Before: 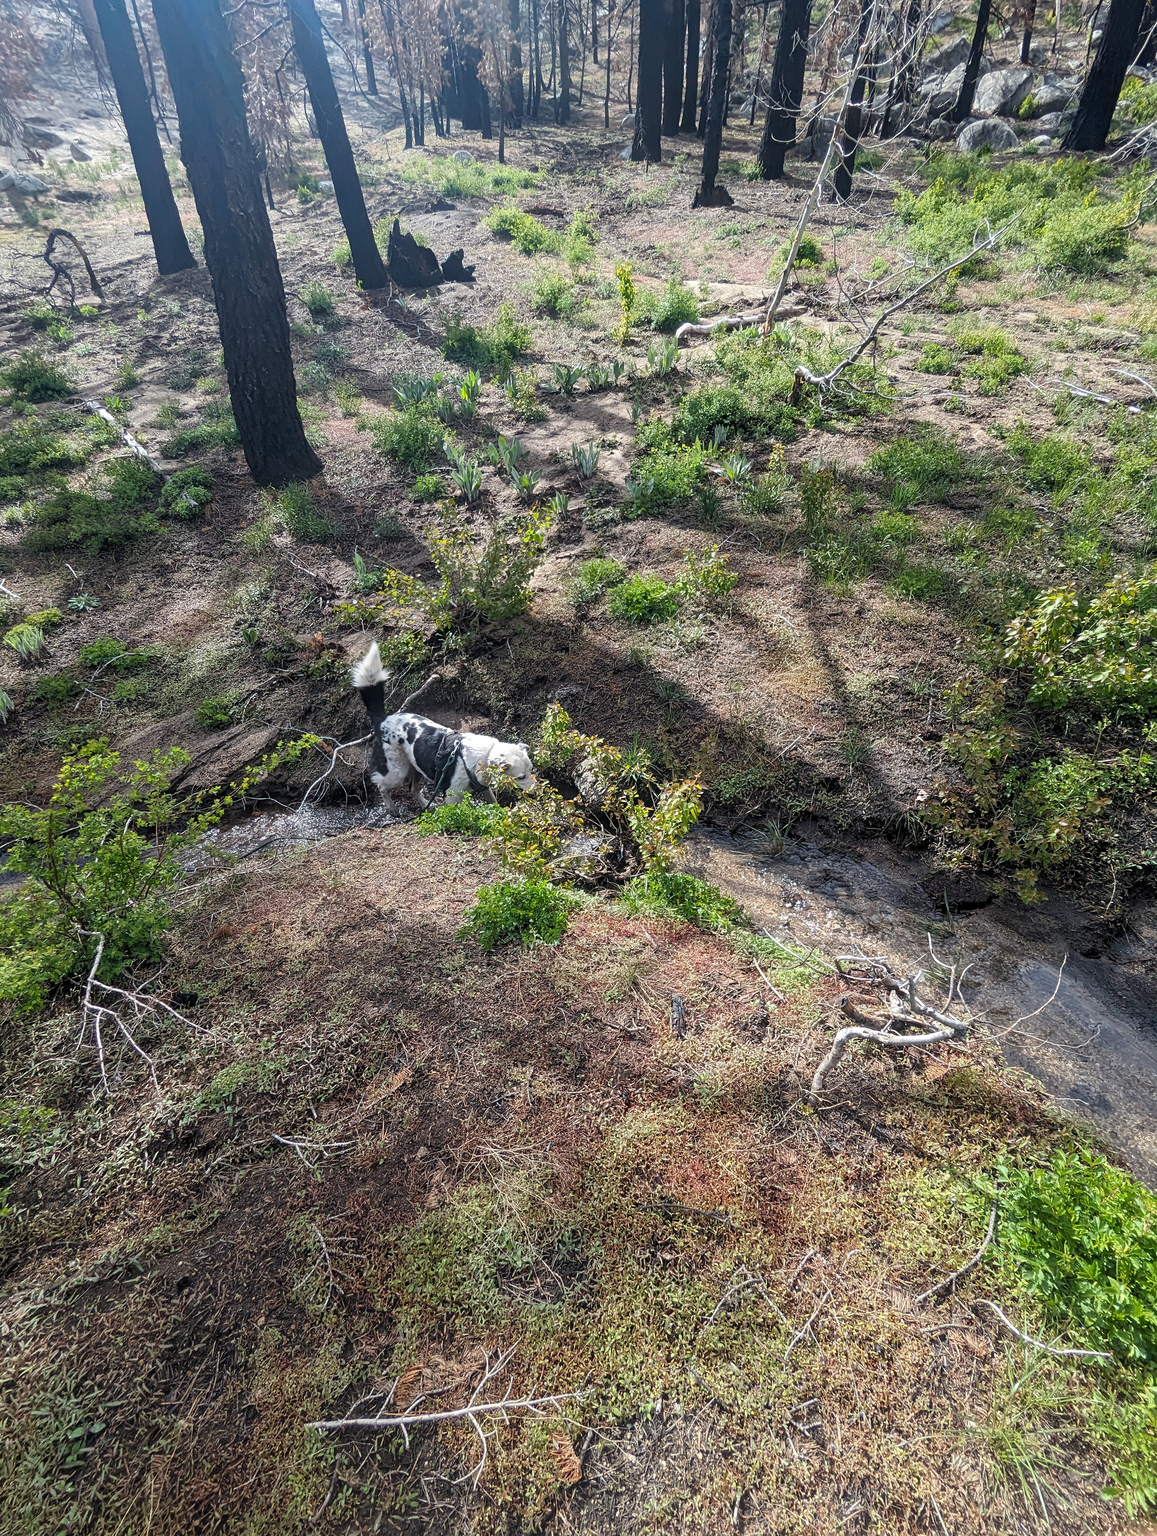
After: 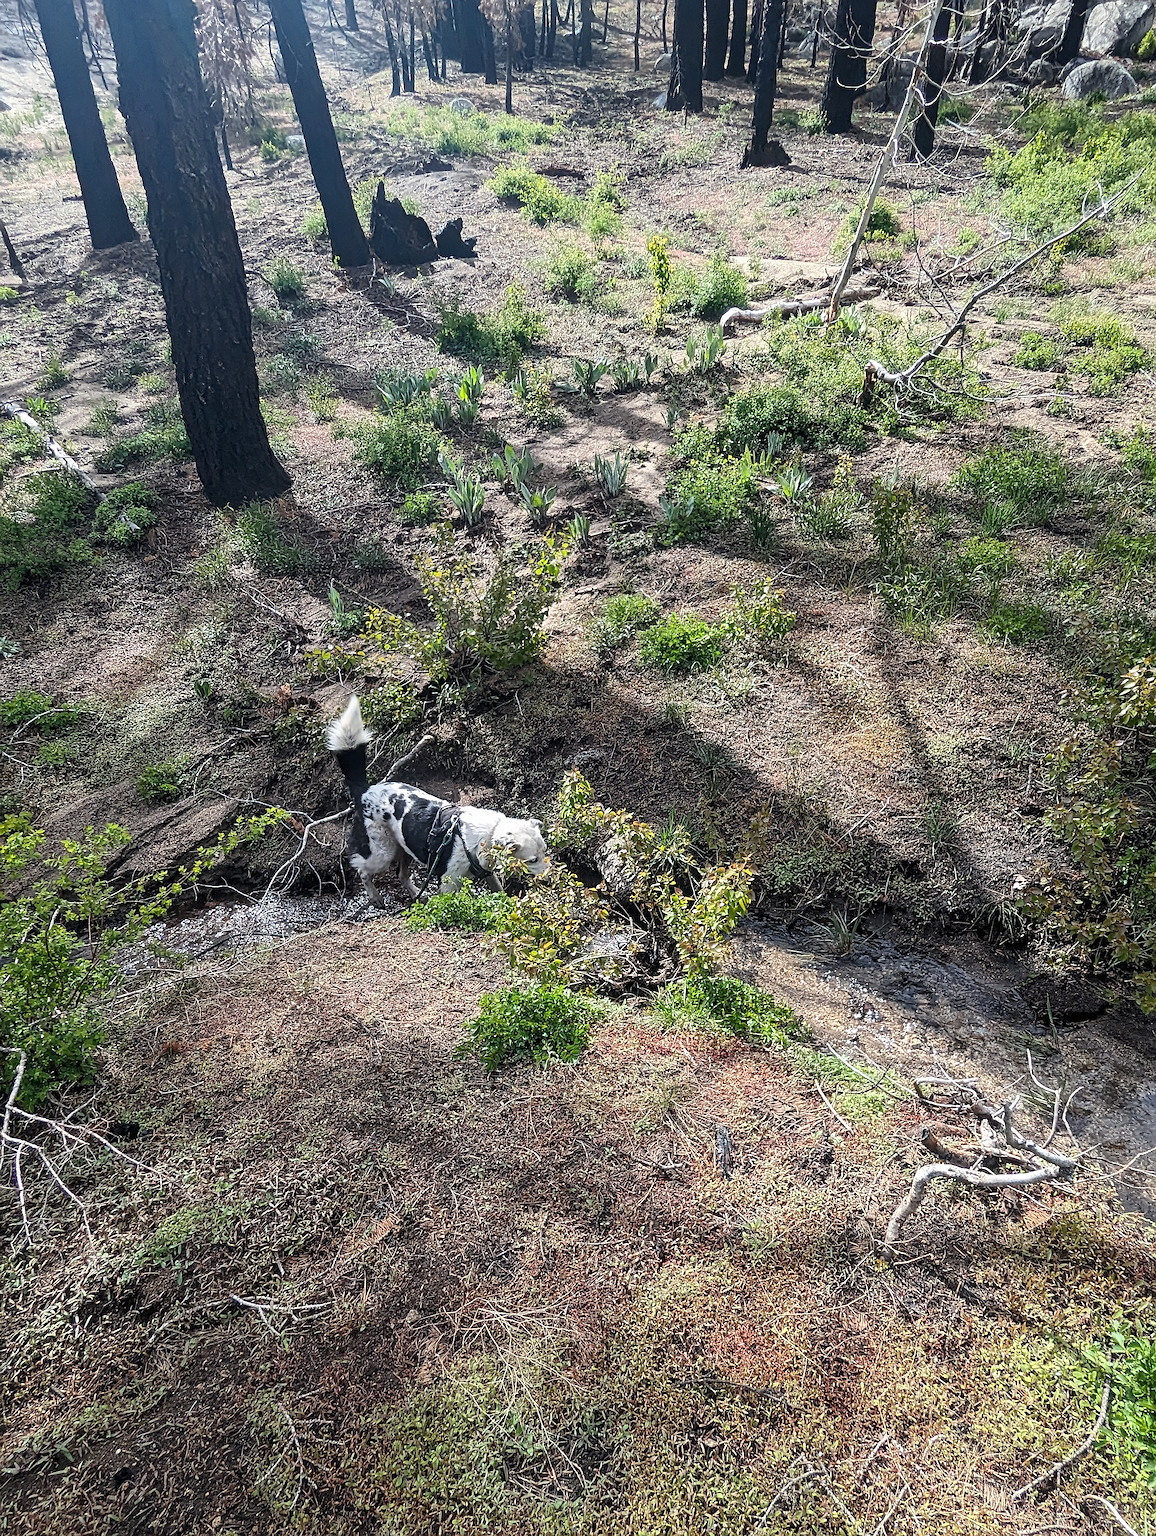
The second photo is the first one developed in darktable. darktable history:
sharpen: on, module defaults
crop and rotate: left 7.196%, top 4.574%, right 10.605%, bottom 13.178%
contrast brightness saturation: contrast 0.14
